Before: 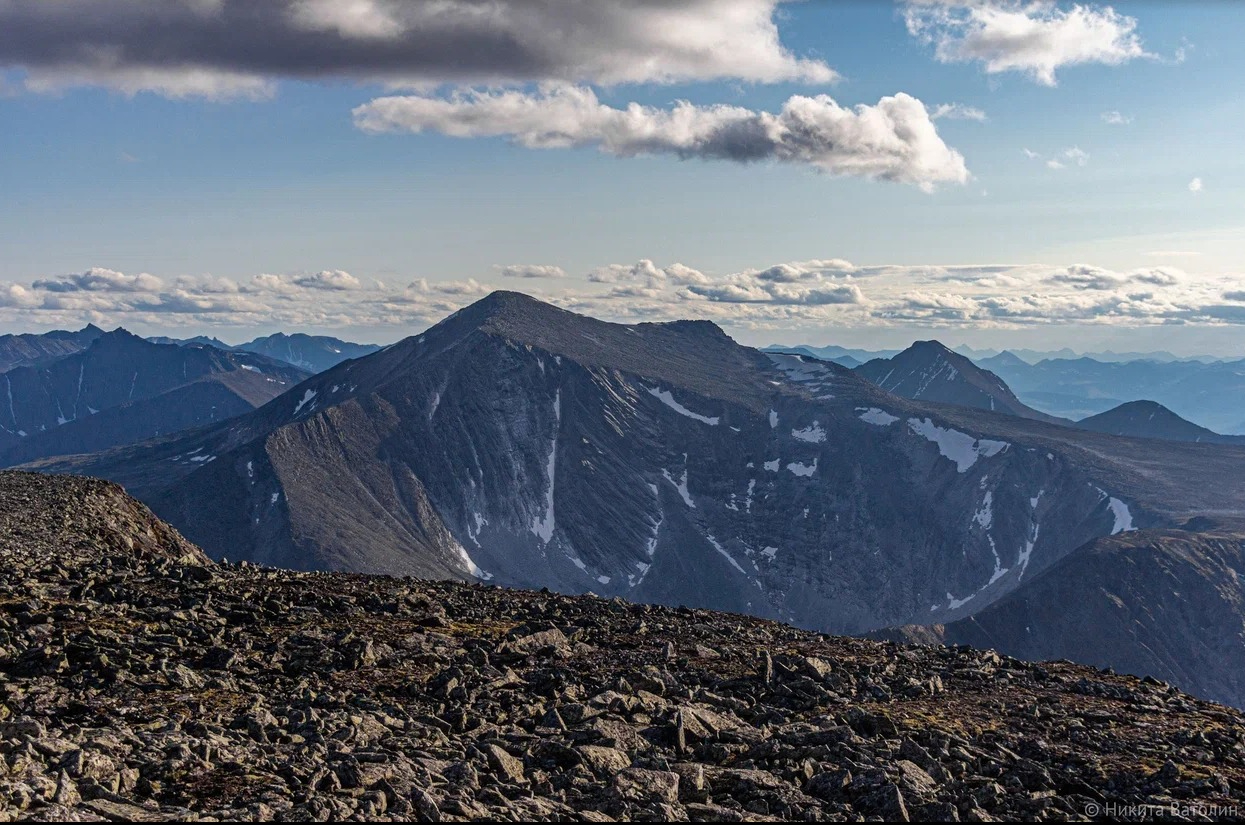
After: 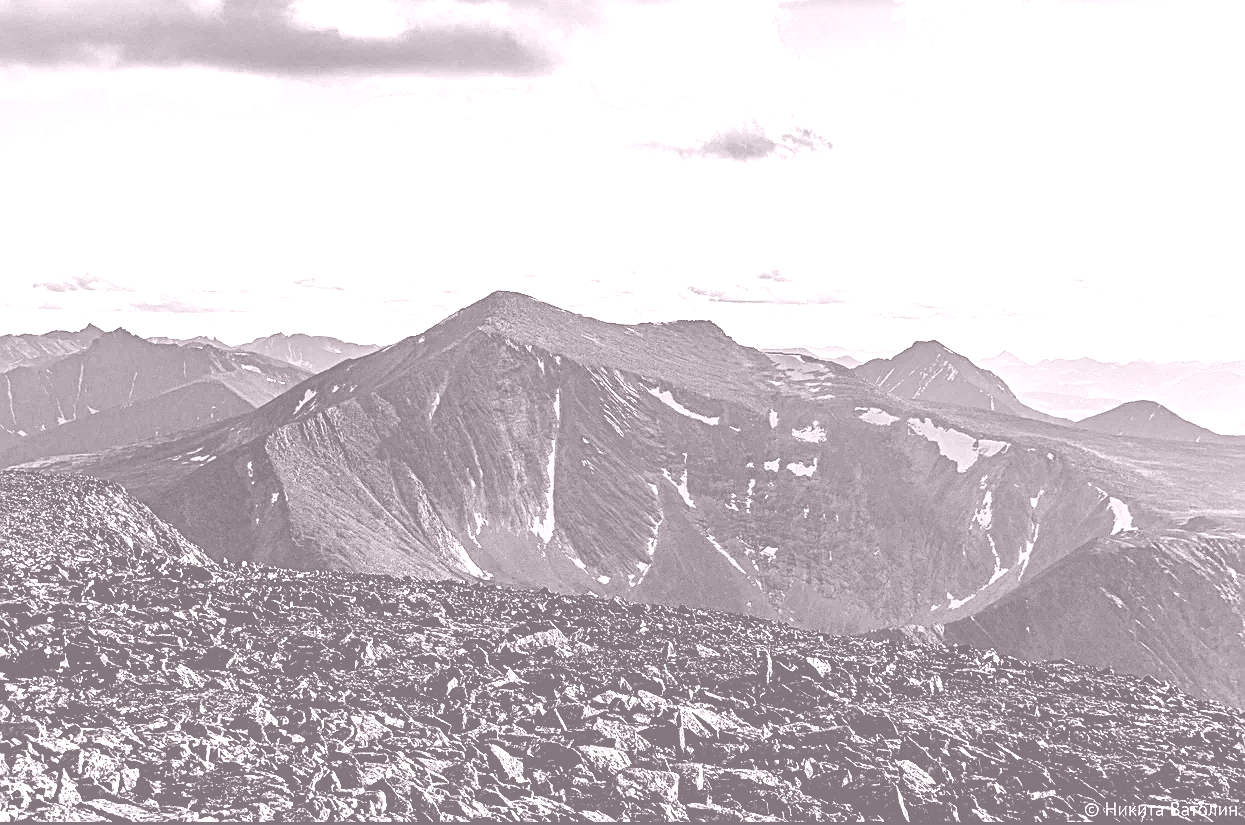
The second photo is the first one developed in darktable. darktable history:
tone equalizer: -8 EV -0.417 EV, -7 EV -0.389 EV, -6 EV -0.333 EV, -5 EV -0.222 EV, -3 EV 0.222 EV, -2 EV 0.333 EV, -1 EV 0.389 EV, +0 EV 0.417 EV, edges refinement/feathering 500, mask exposure compensation -1.57 EV, preserve details no
sharpen: on, module defaults
colorize: hue 25.2°, saturation 83%, source mix 82%, lightness 79%, version 1
filmic rgb: black relative exposure -7.75 EV, white relative exposure 4.4 EV, threshold 3 EV, target black luminance 0%, hardness 3.76, latitude 50.51%, contrast 1.074, highlights saturation mix 10%, shadows ↔ highlights balance -0.22%, color science v4 (2020), enable highlight reconstruction true
